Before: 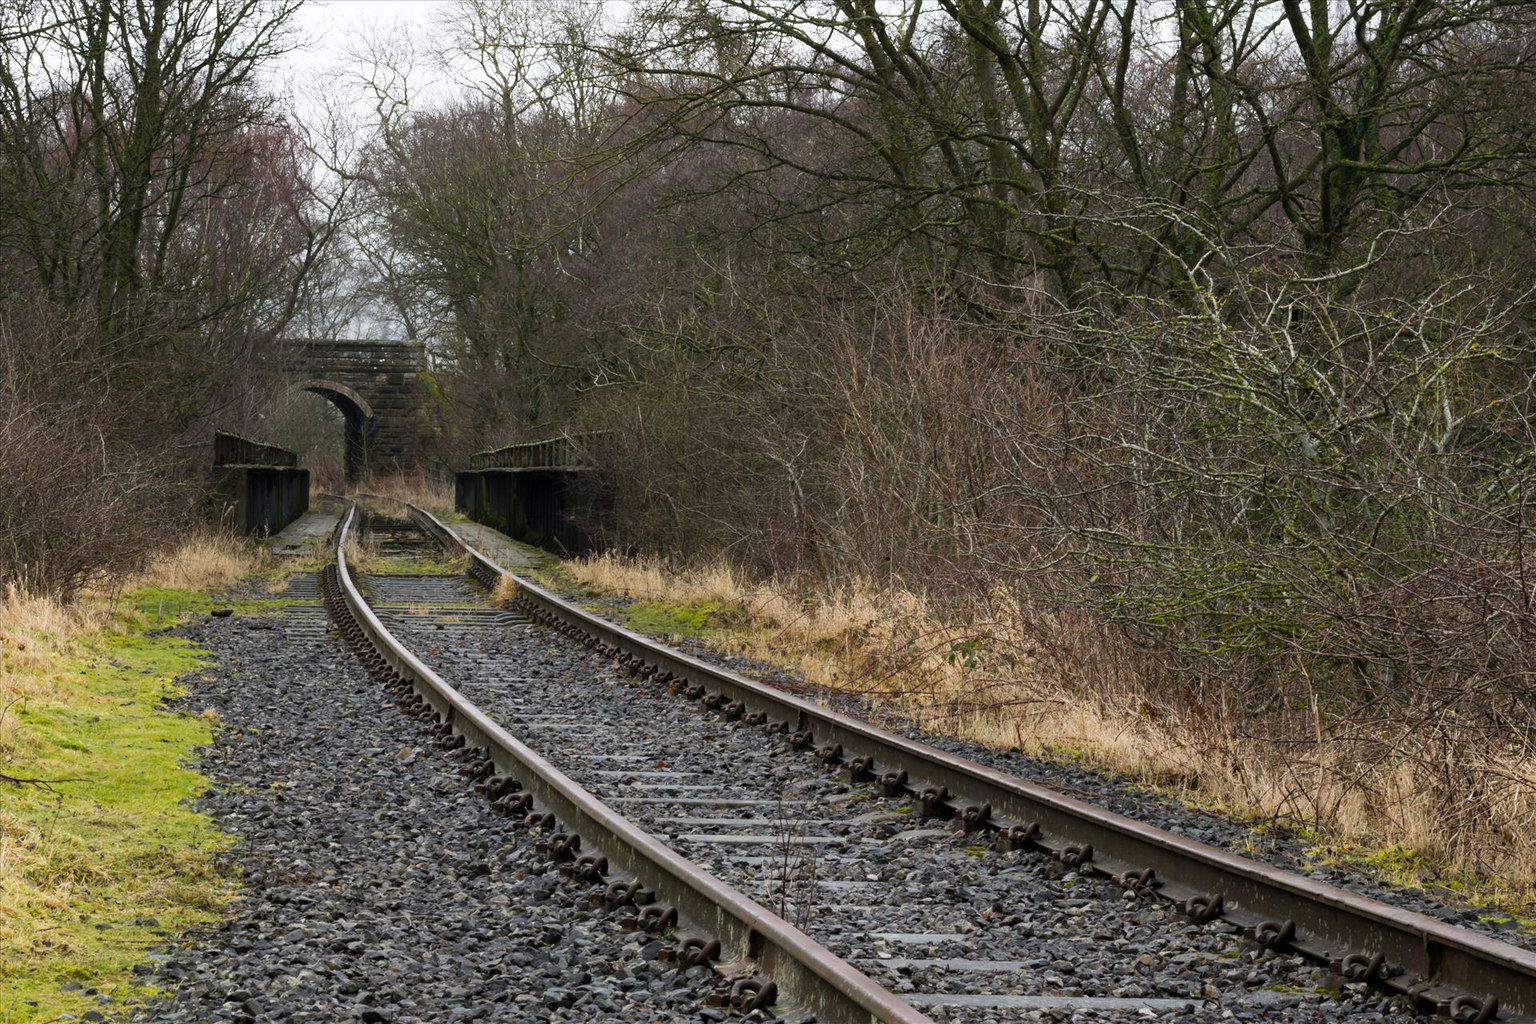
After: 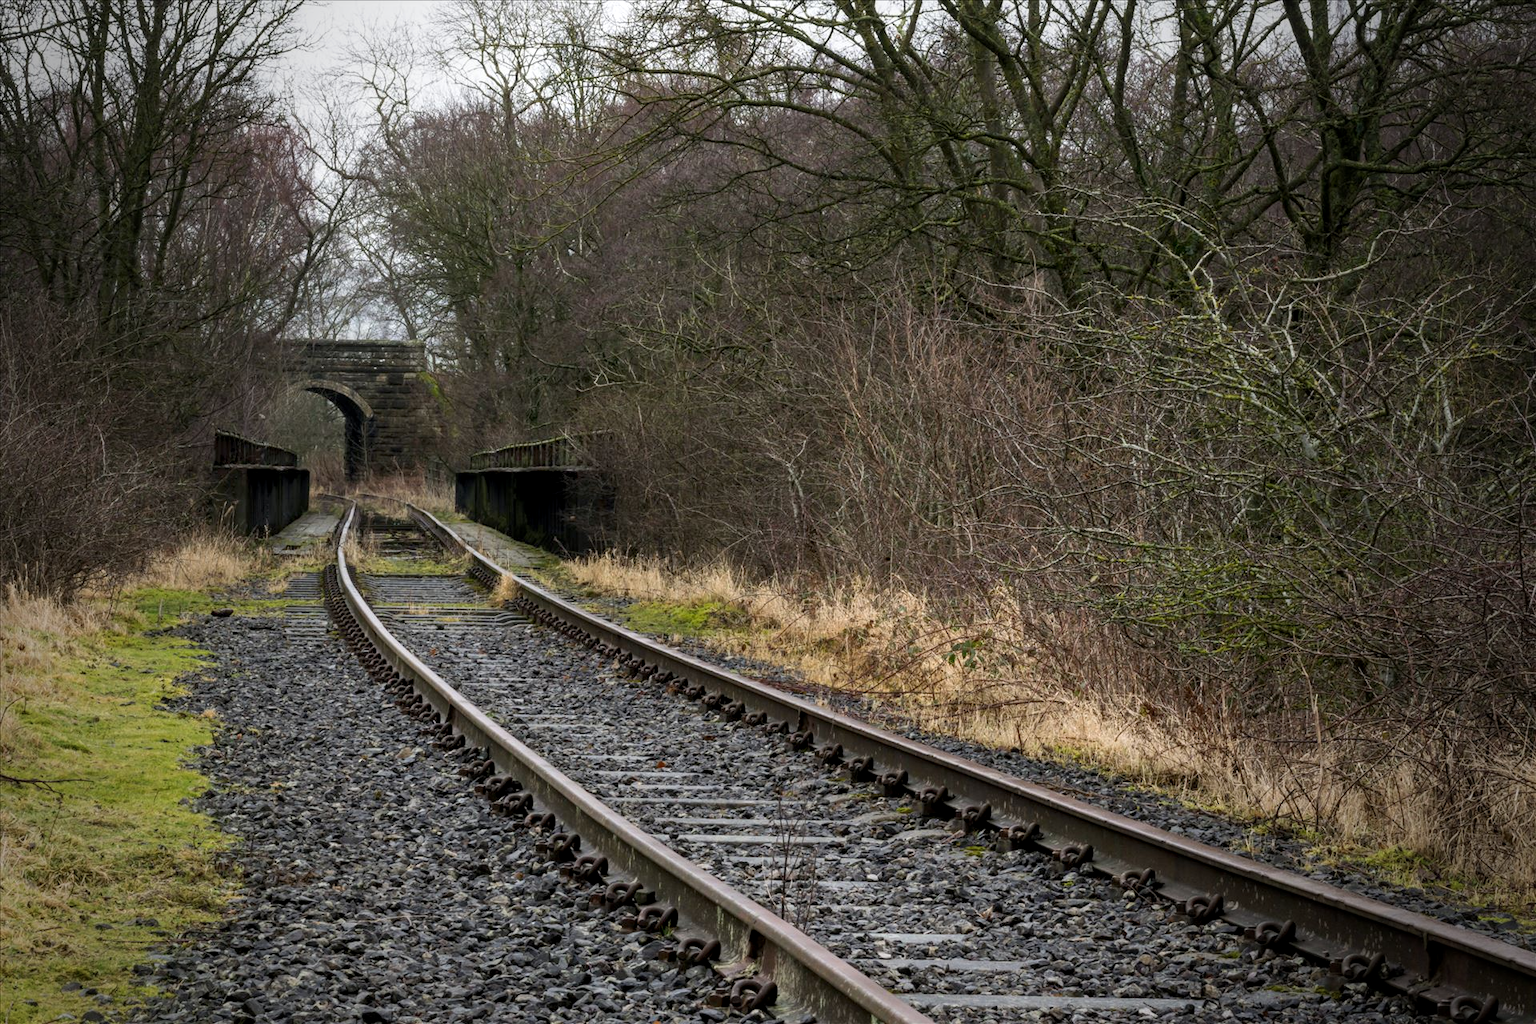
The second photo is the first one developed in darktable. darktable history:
vignetting: fall-off start 64.3%, brightness -0.581, saturation -0.11, center (-0.032, -0.036), width/height ratio 0.875
local contrast: on, module defaults
